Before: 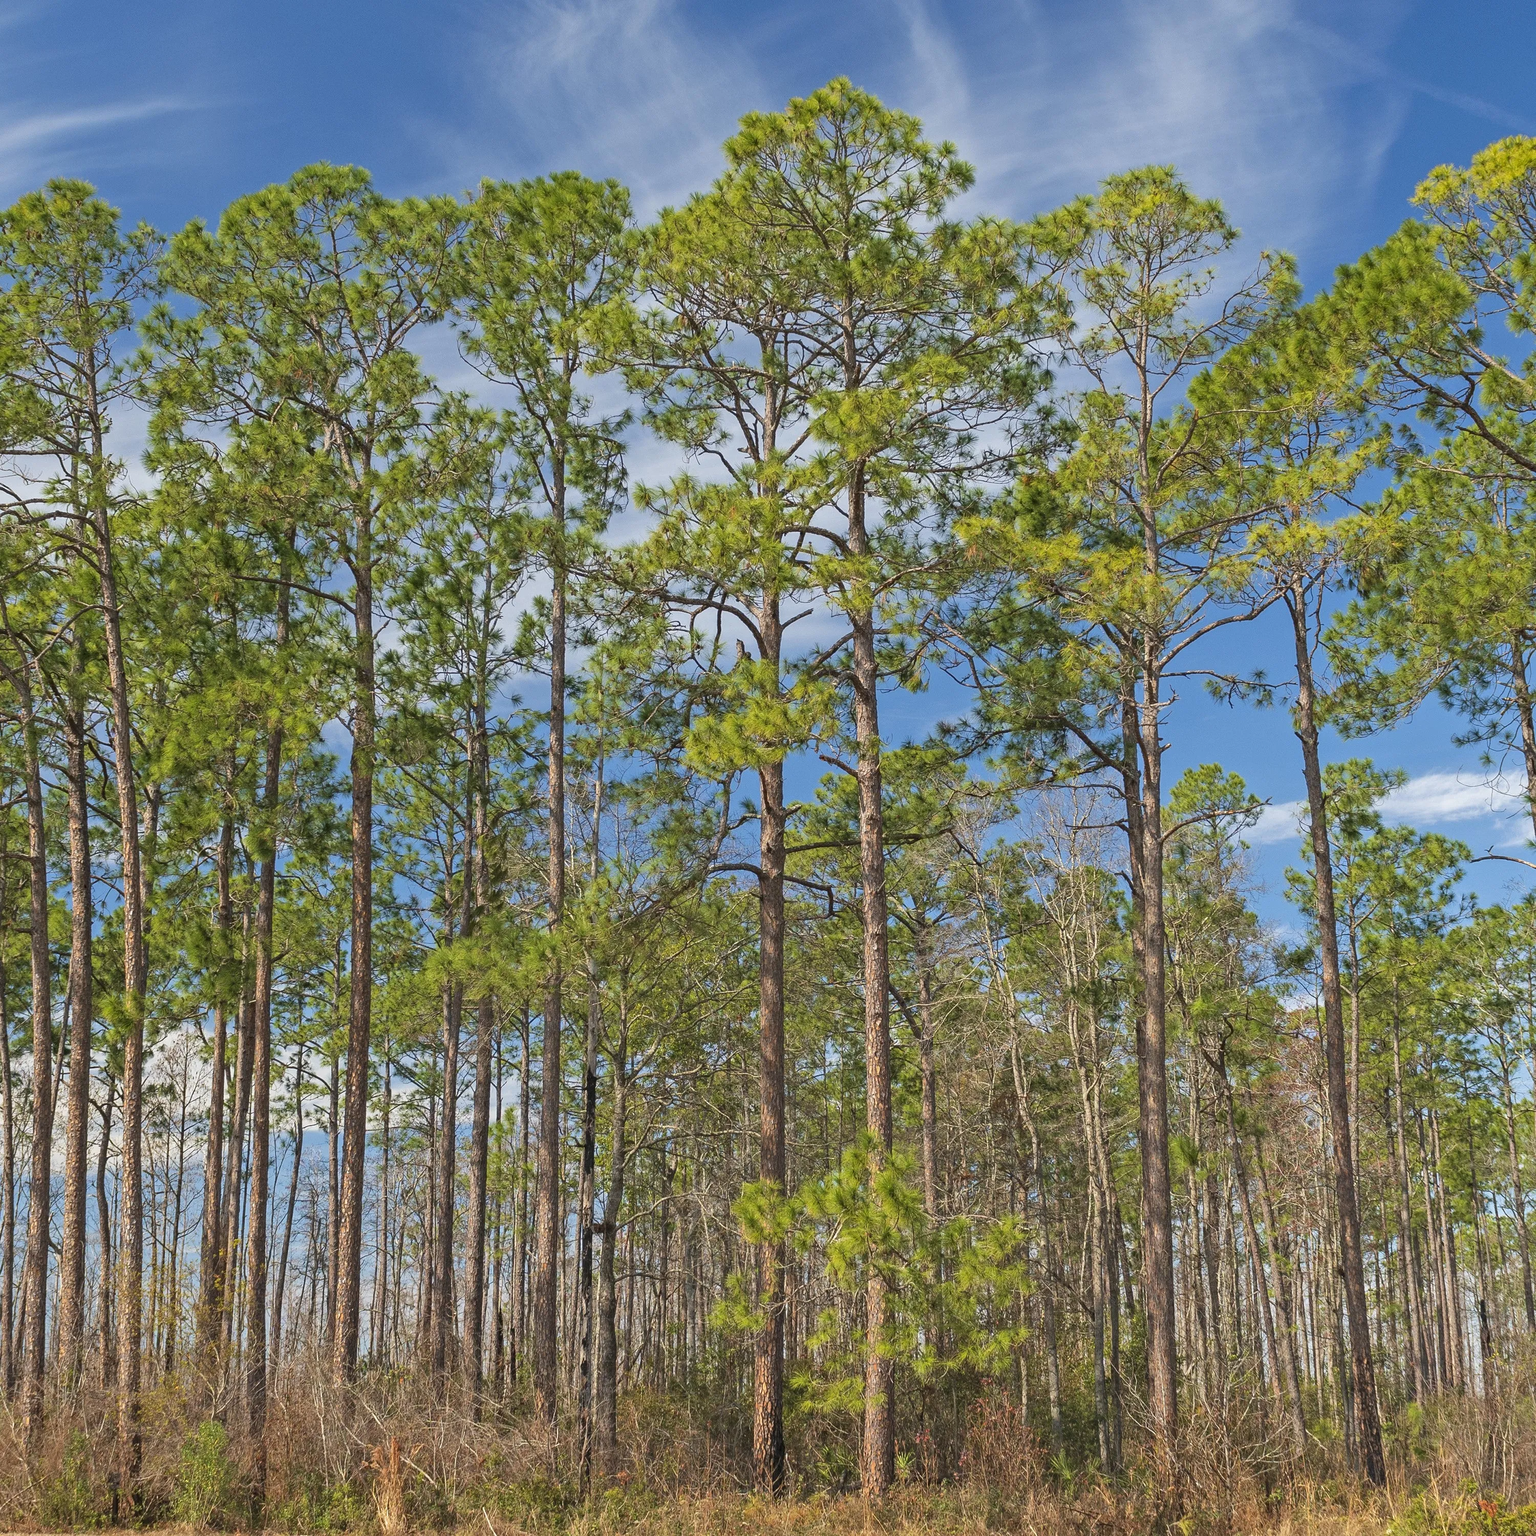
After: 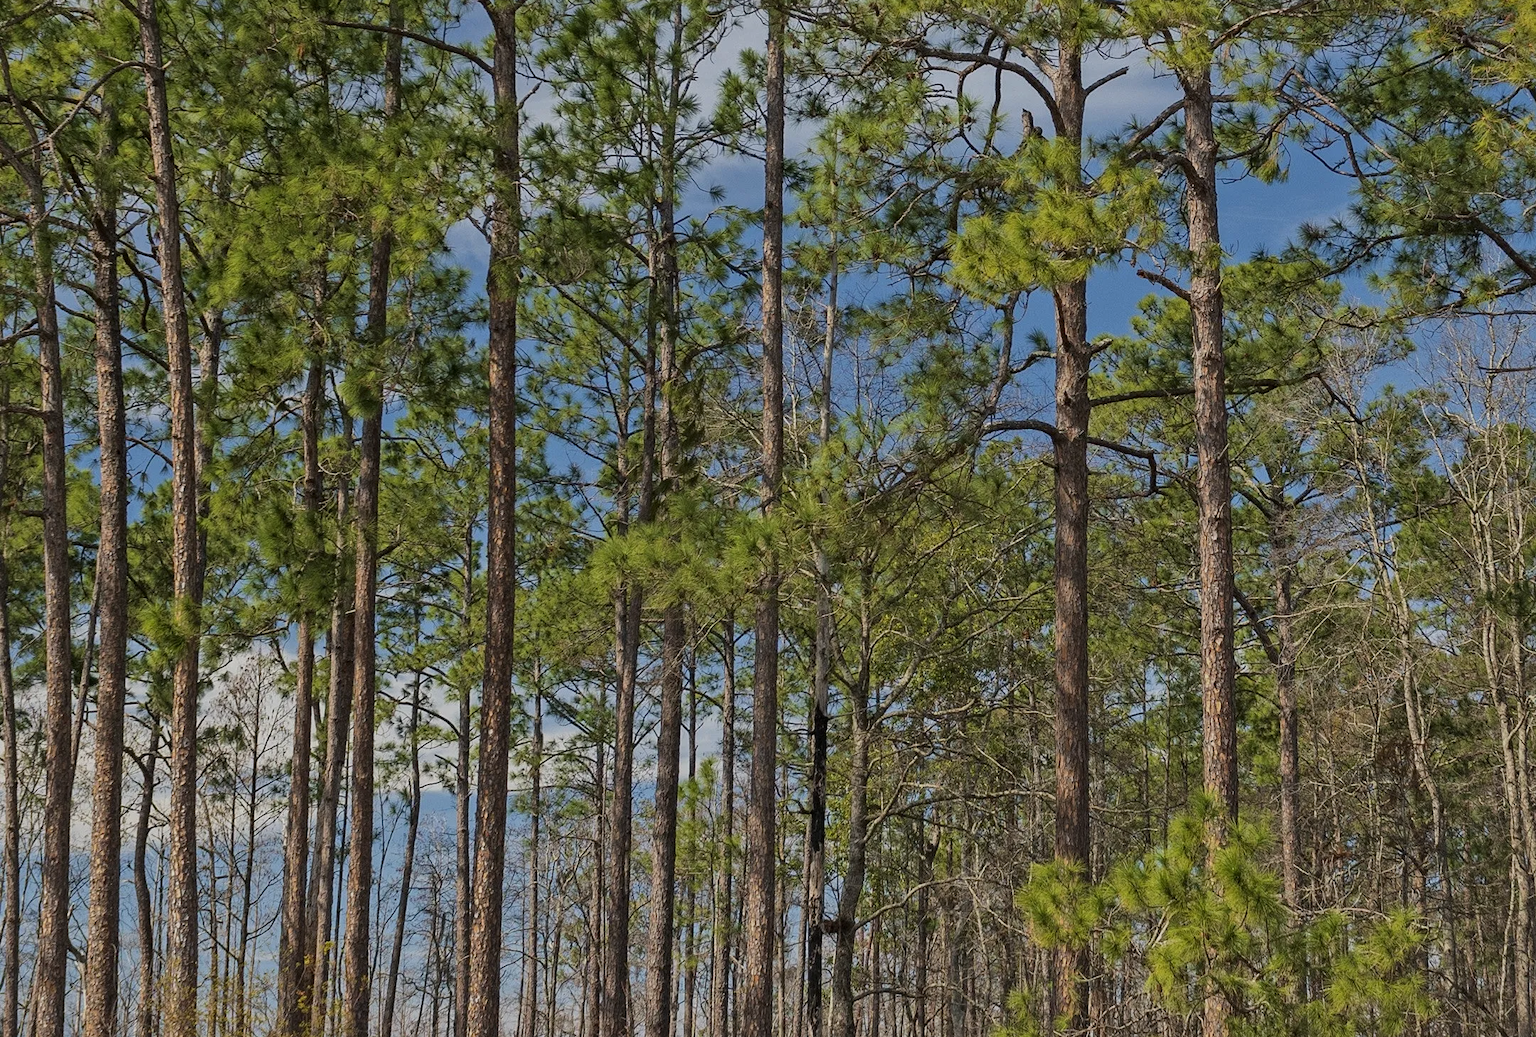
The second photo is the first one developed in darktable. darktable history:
local contrast: mode bilateral grid, contrast 20, coarseness 51, detail 119%, midtone range 0.2
crop: top 36.53%, right 27.92%, bottom 14.79%
exposure: exposure -0.932 EV, compensate highlight preservation false
tone equalizer: -8 EV -0.38 EV, -7 EV -0.398 EV, -6 EV -0.354 EV, -5 EV -0.198 EV, -3 EV 0.213 EV, -2 EV 0.304 EV, -1 EV 0.391 EV, +0 EV 0.392 EV
shadows and highlights: shadows 3.99, highlights -17.41, soften with gaussian
